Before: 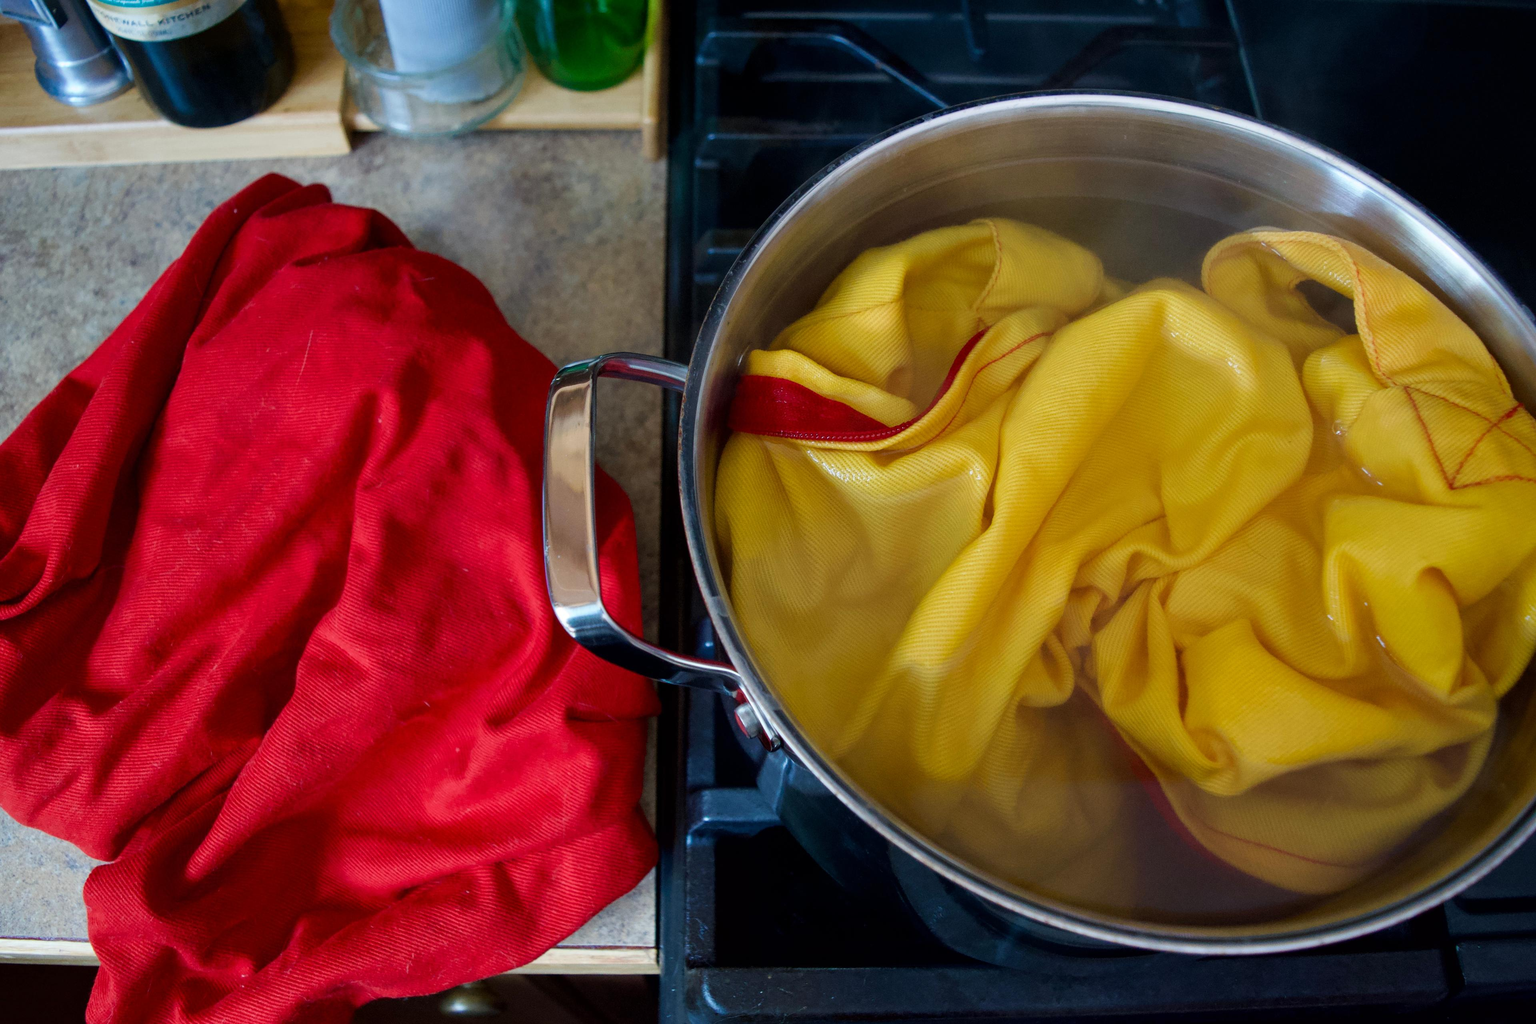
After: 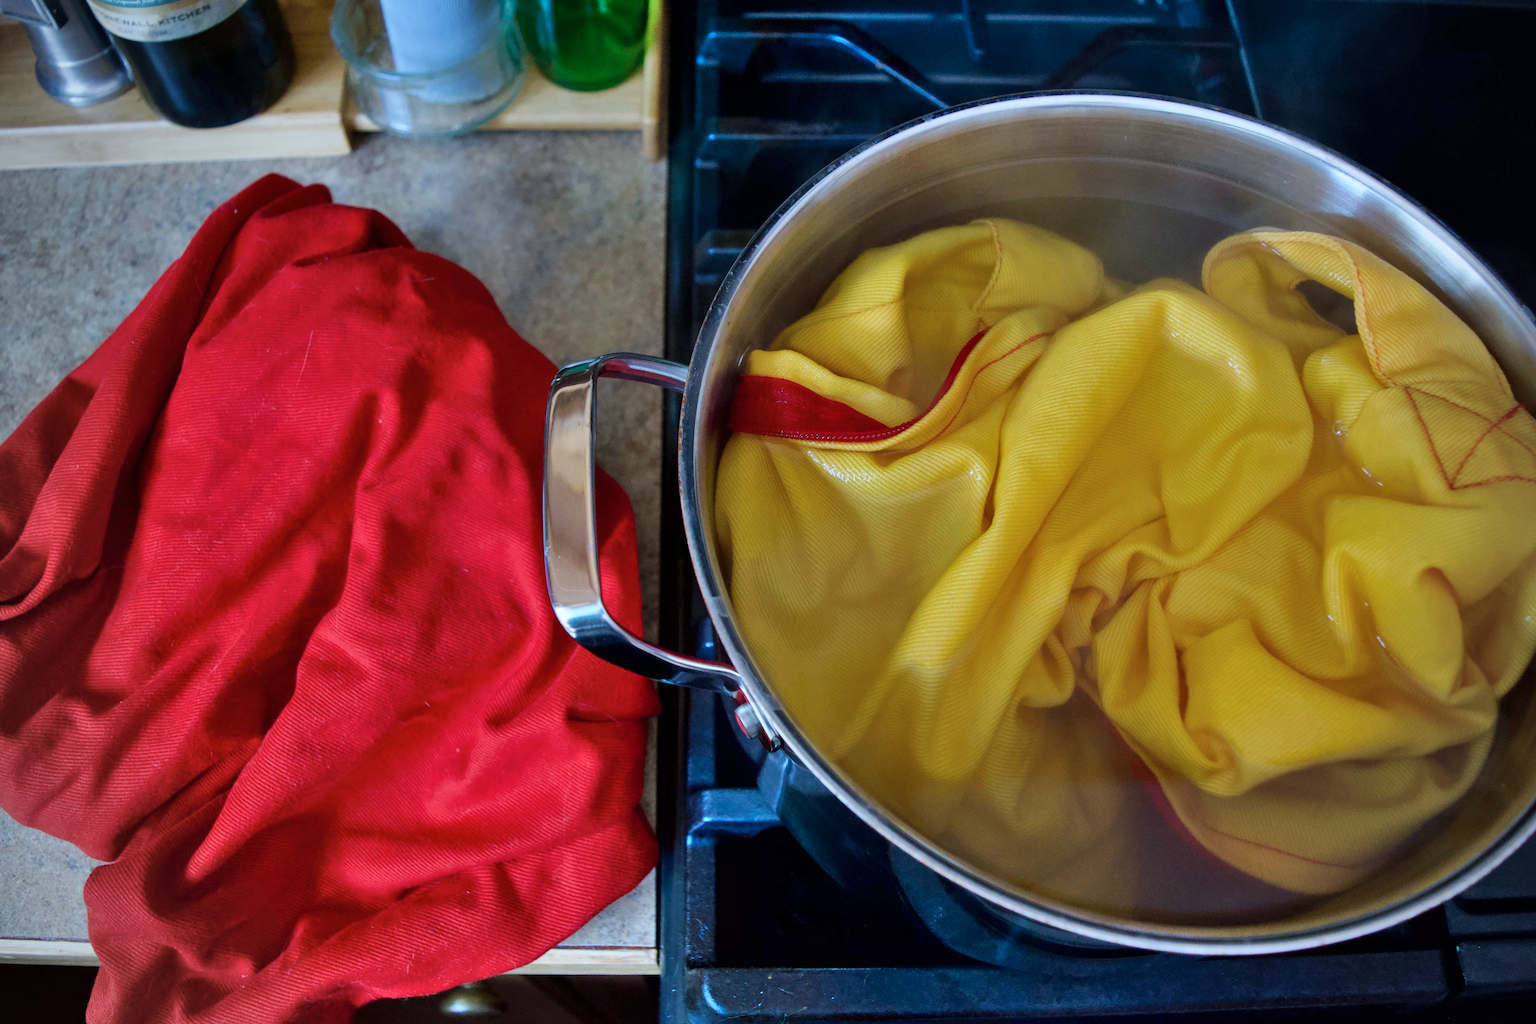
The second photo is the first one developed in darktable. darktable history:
vignetting: on, module defaults
shadows and highlights: highlights color adjustment 78.31%, soften with gaussian
color calibration: x 0.367, y 0.376, temperature 4354.88 K
